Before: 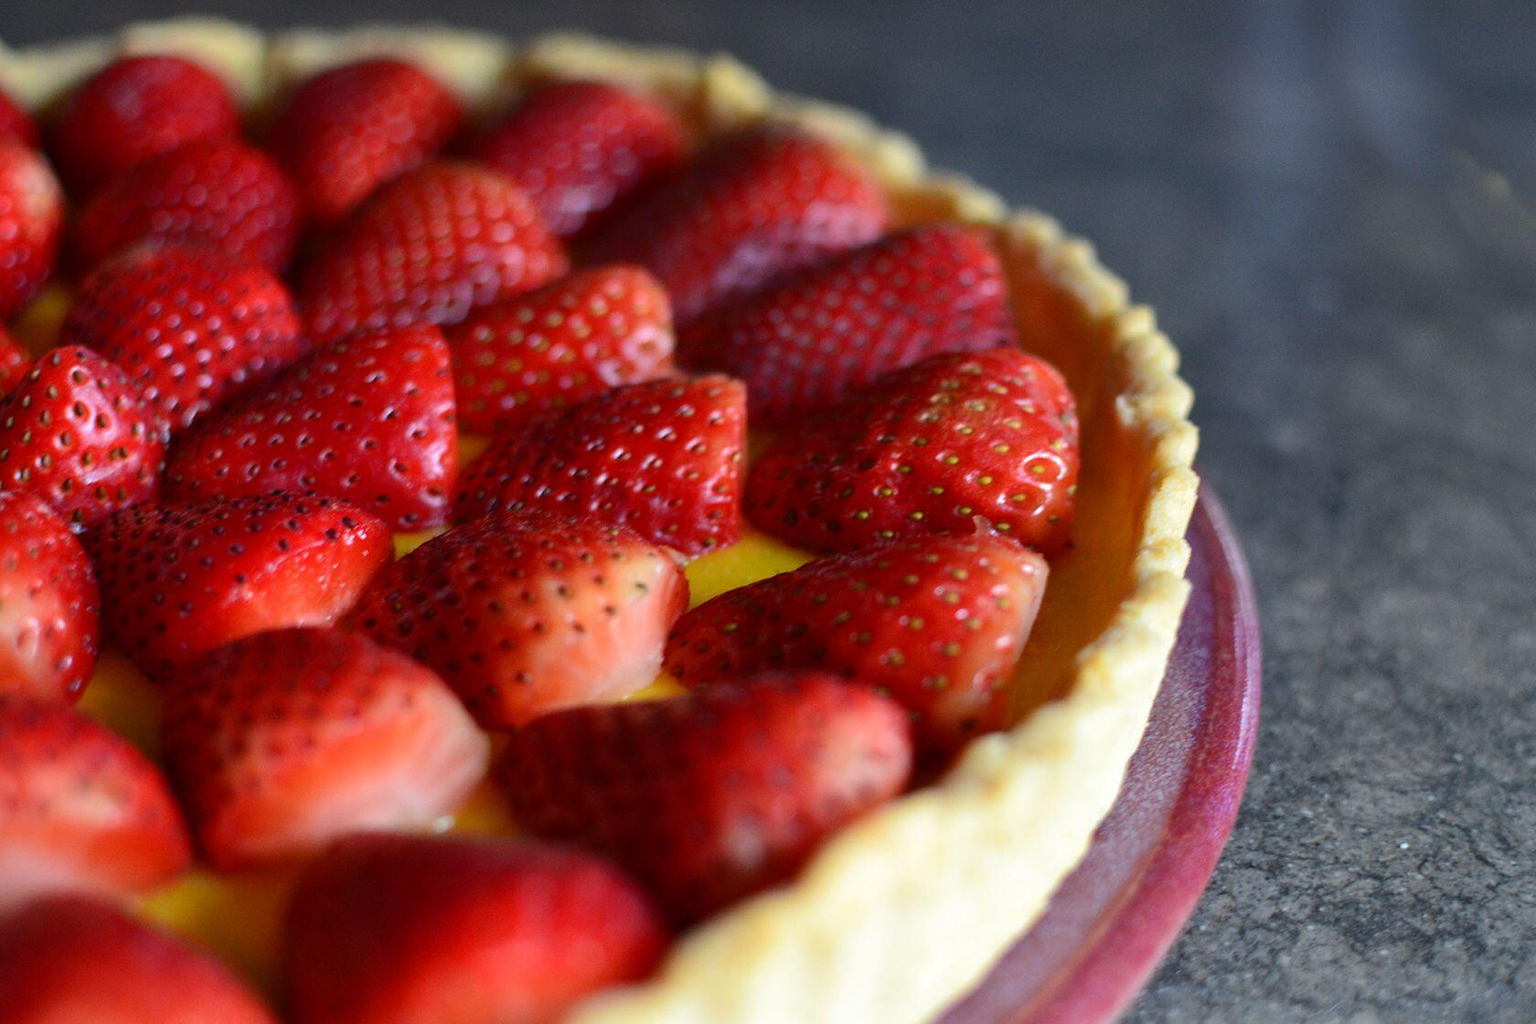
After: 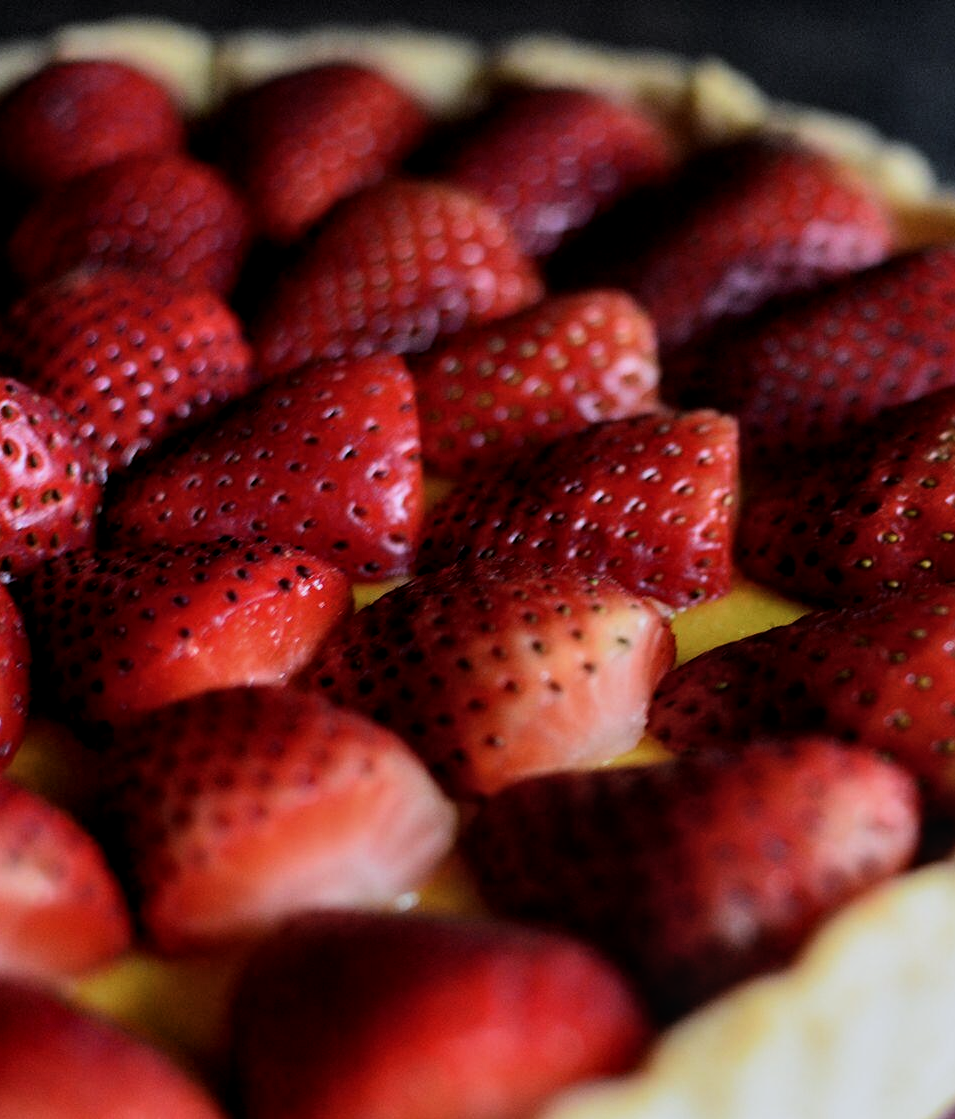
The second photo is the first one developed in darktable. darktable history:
sharpen: radius 5.326, amount 0.315, threshold 26.888
color zones: mix -93.57%
crop: left 4.654%, right 38.467%
color correction: highlights a* -0.152, highlights b* -5.92, shadows a* -0.124, shadows b* -0.091
filmic rgb: black relative exposure -5.02 EV, white relative exposure 3.5 EV, threshold 3.02 EV, hardness 3.18, contrast 1.403, highlights saturation mix -49.83%, enable highlight reconstruction true
exposure: exposure -0.369 EV, compensate exposure bias true, compensate highlight preservation false
local contrast: on, module defaults
